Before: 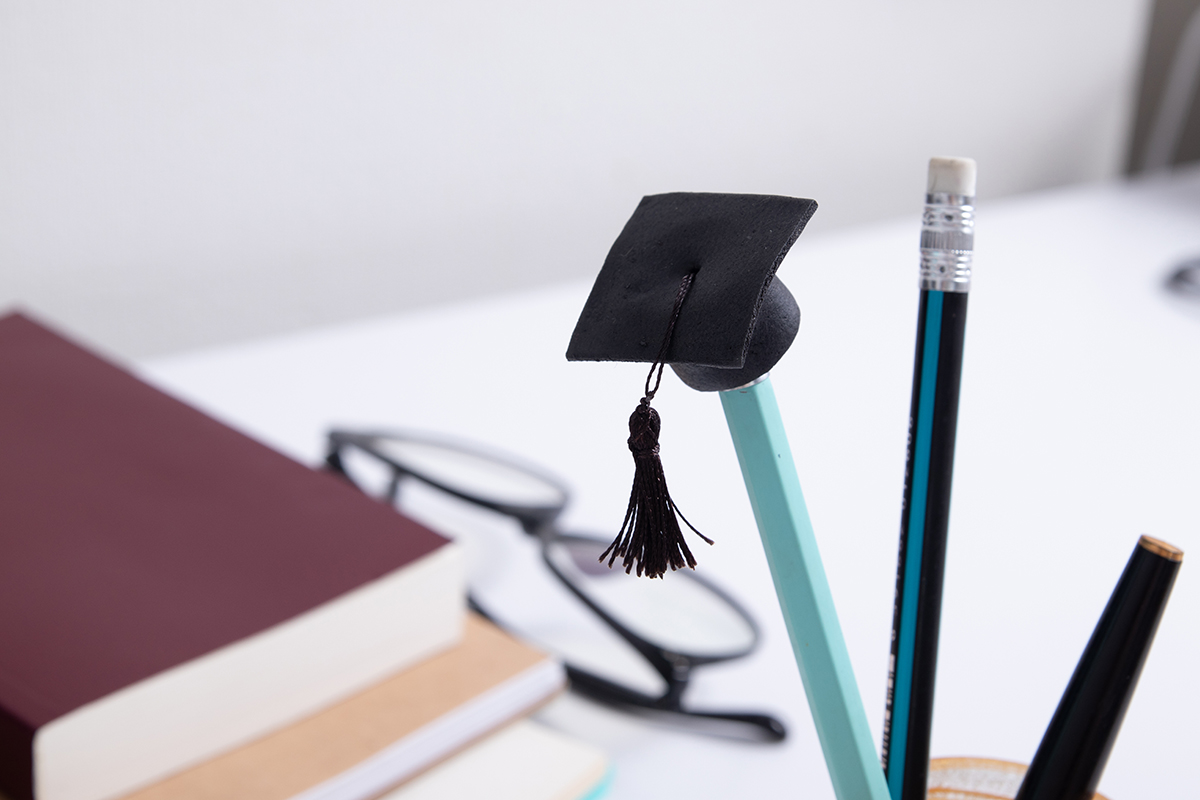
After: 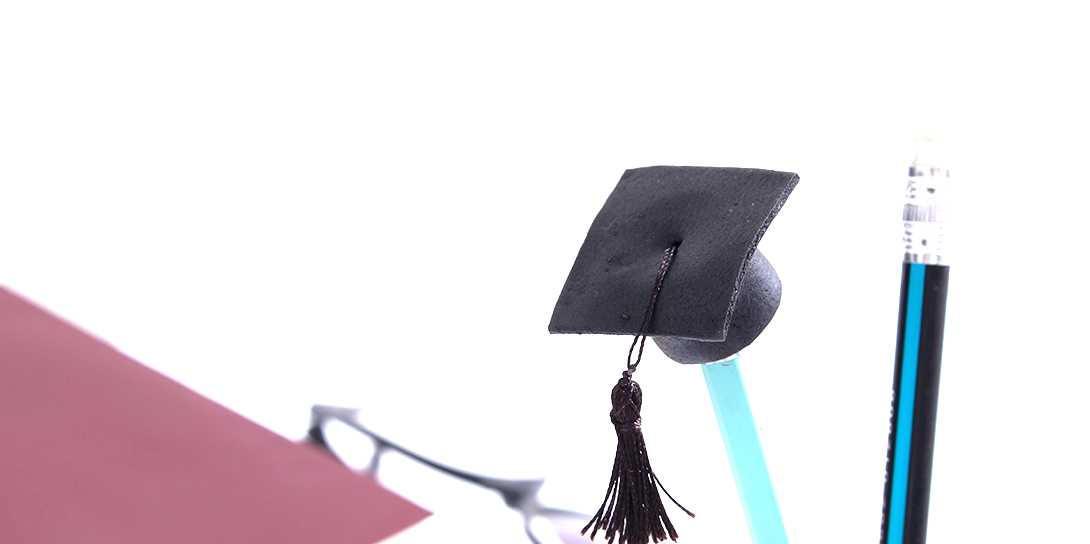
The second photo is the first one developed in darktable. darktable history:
crop: left 1.509%, top 3.44%, right 7.61%, bottom 28.496%
exposure: black level correction 0, exposure 1.598 EV, compensate exposure bias true, compensate highlight preservation false
